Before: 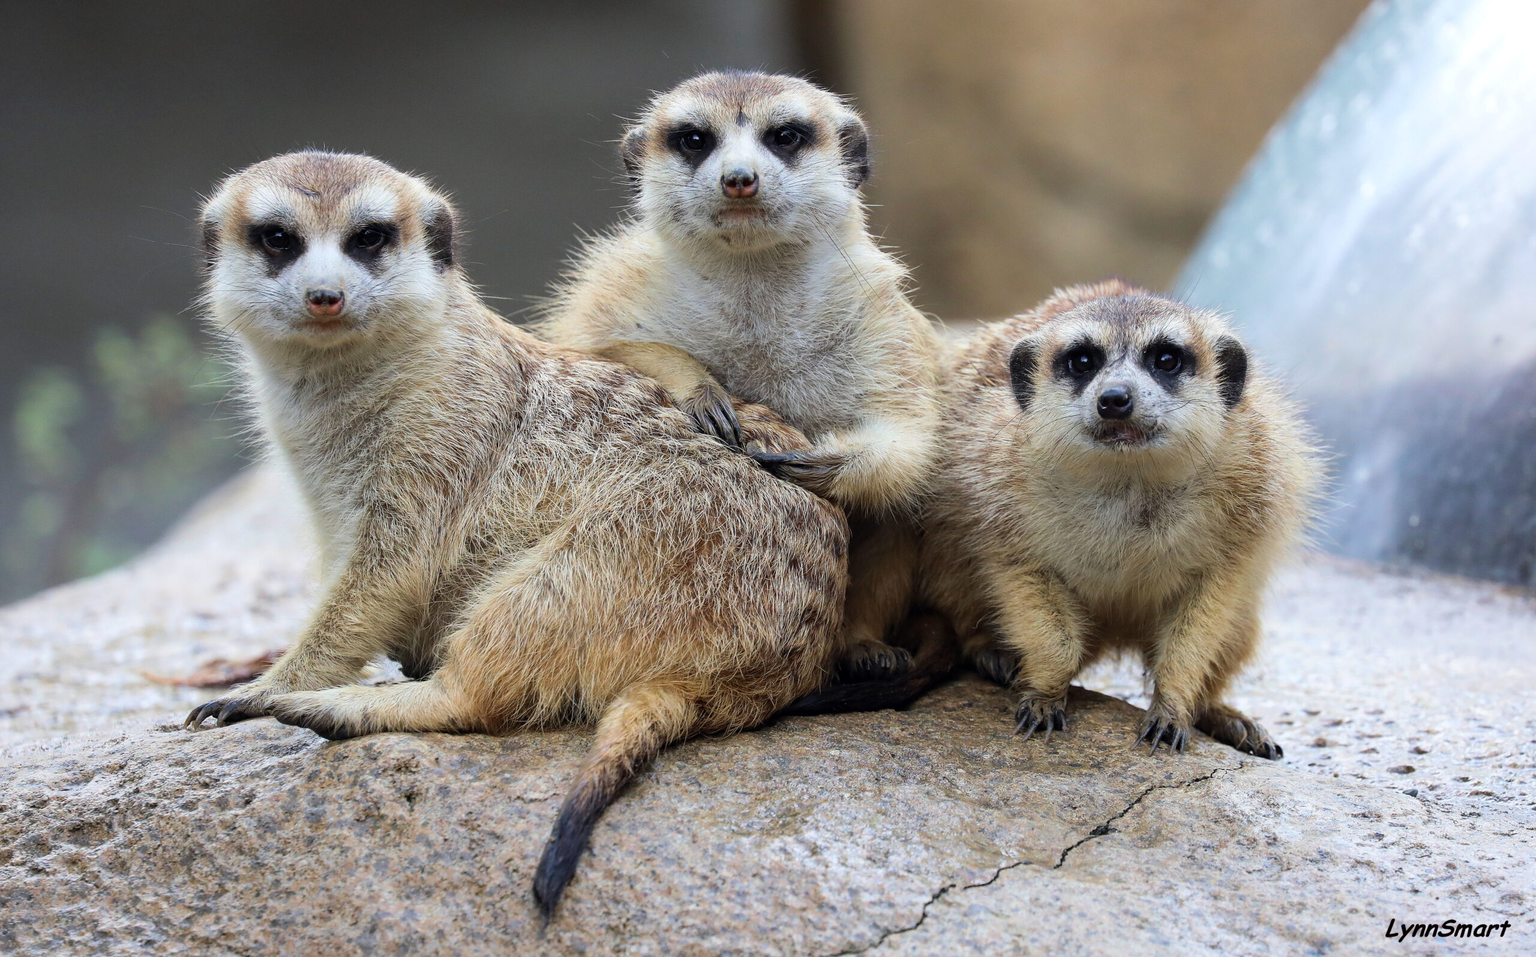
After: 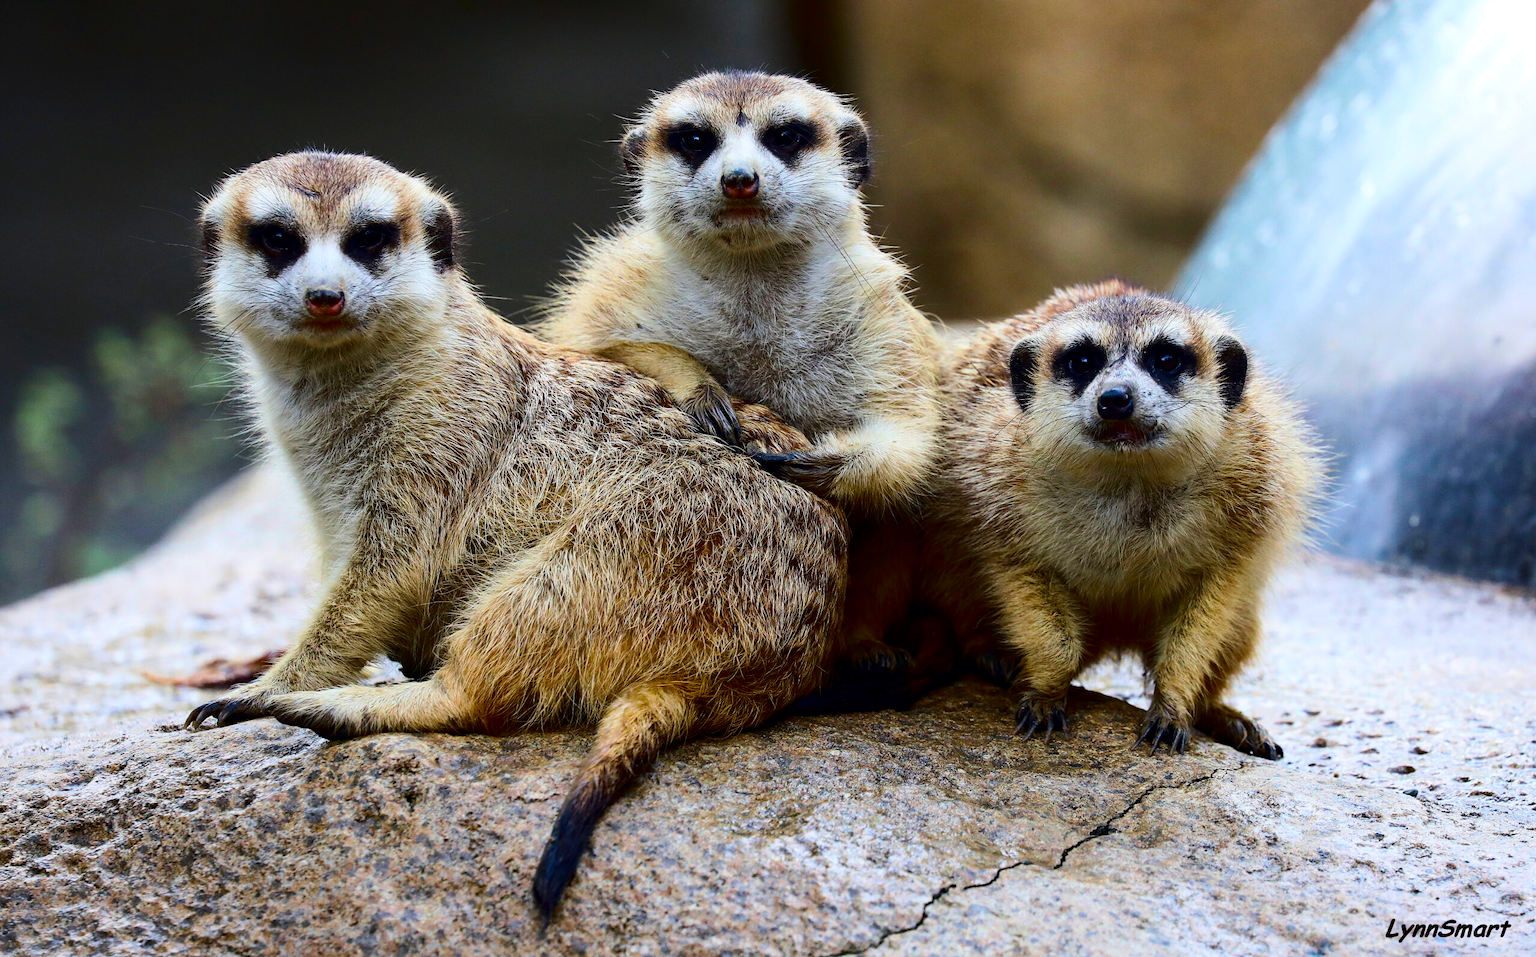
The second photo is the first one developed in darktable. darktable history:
contrast brightness saturation: contrast 0.24, brightness -0.24, saturation 0.14
color balance rgb: perceptual saturation grading › global saturation 25%, global vibrance 20%
